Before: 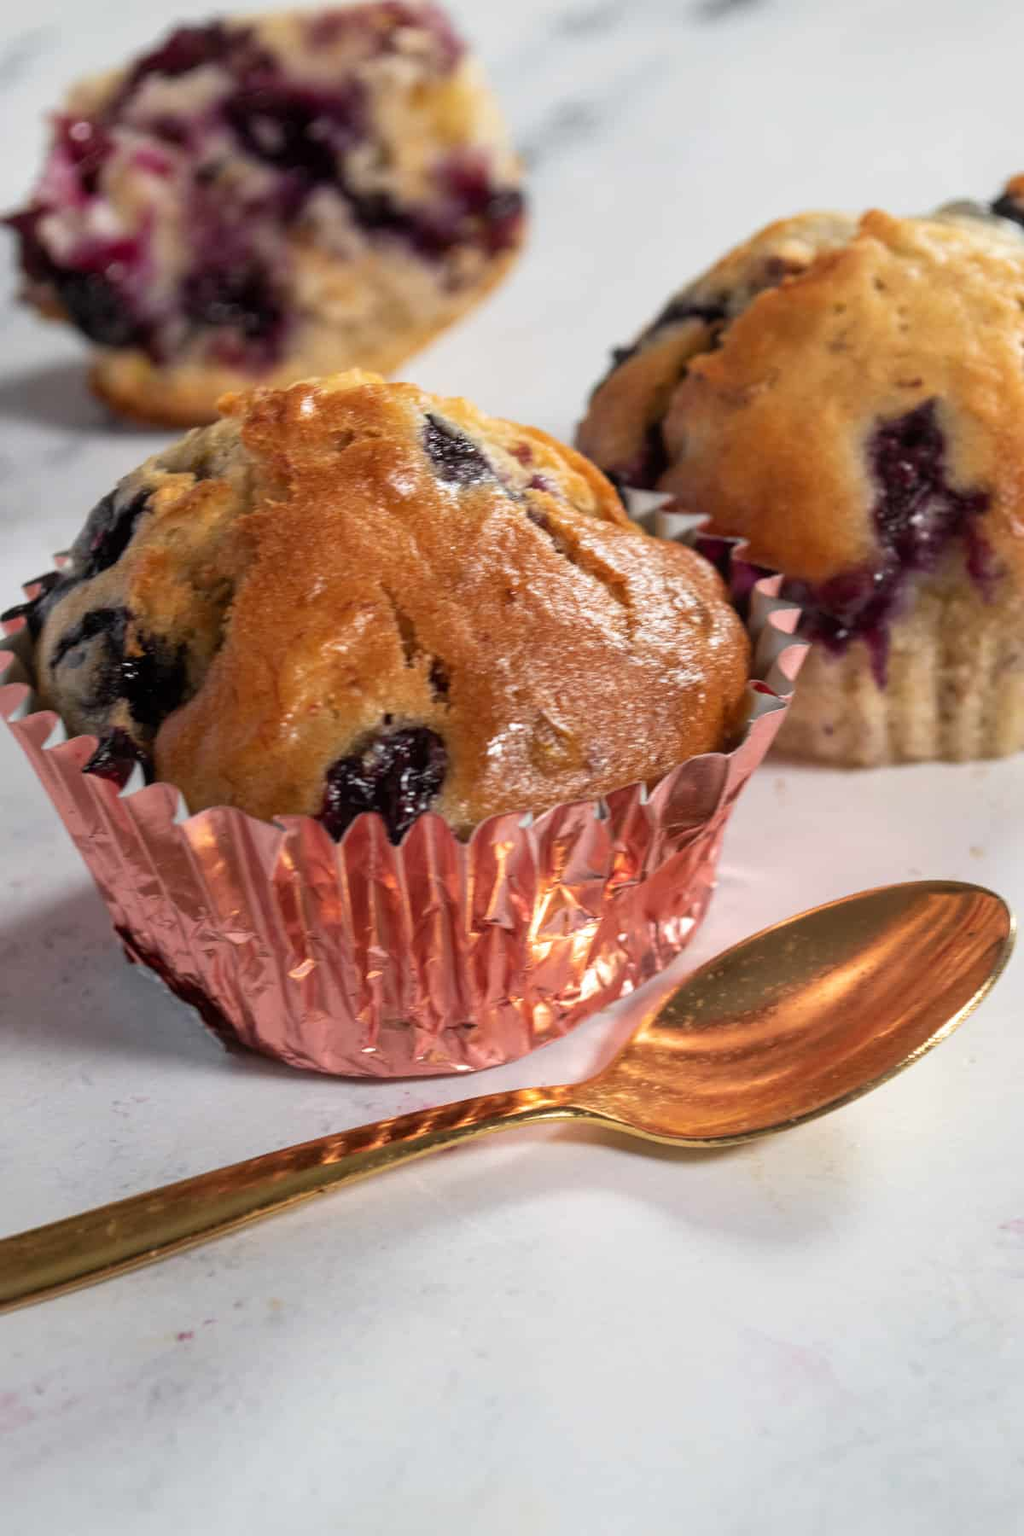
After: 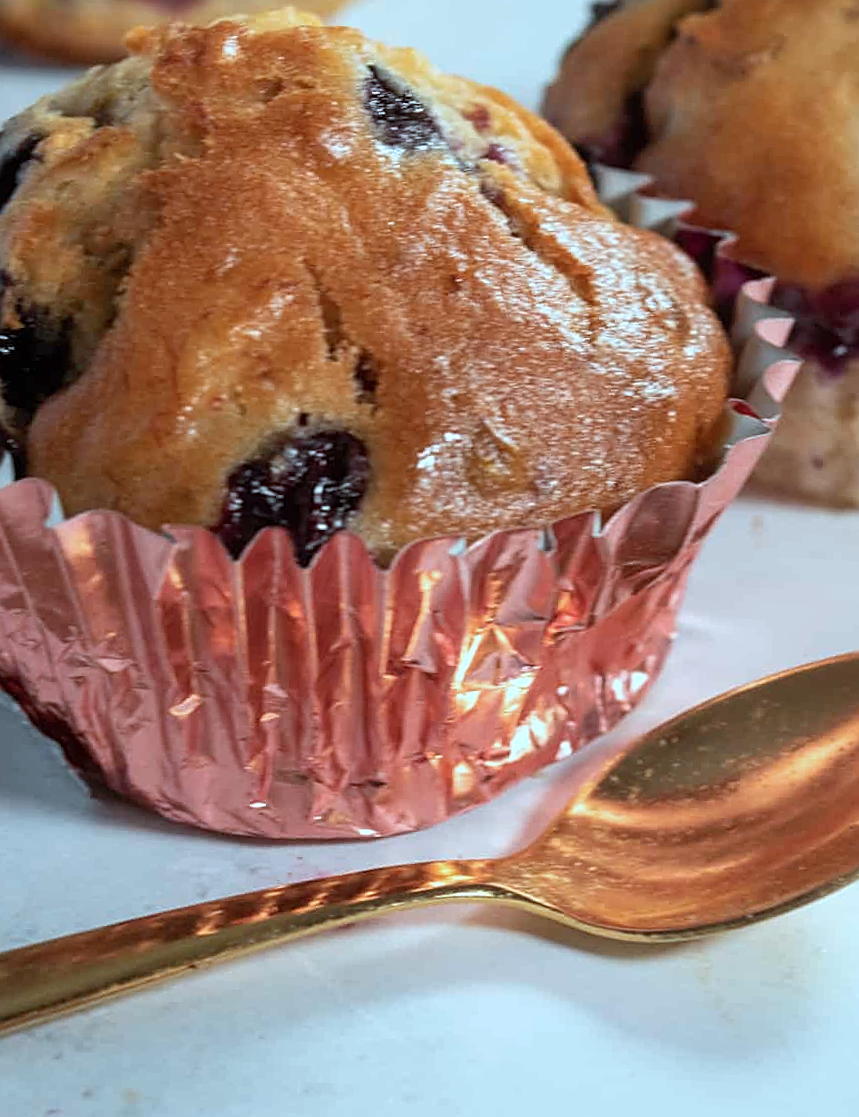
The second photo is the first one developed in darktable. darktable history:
sharpen: on, module defaults
crop and rotate: angle -3.37°, left 9.79%, top 20.73%, right 12.42%, bottom 11.82%
color correction: highlights a* -11.71, highlights b* -15.58
